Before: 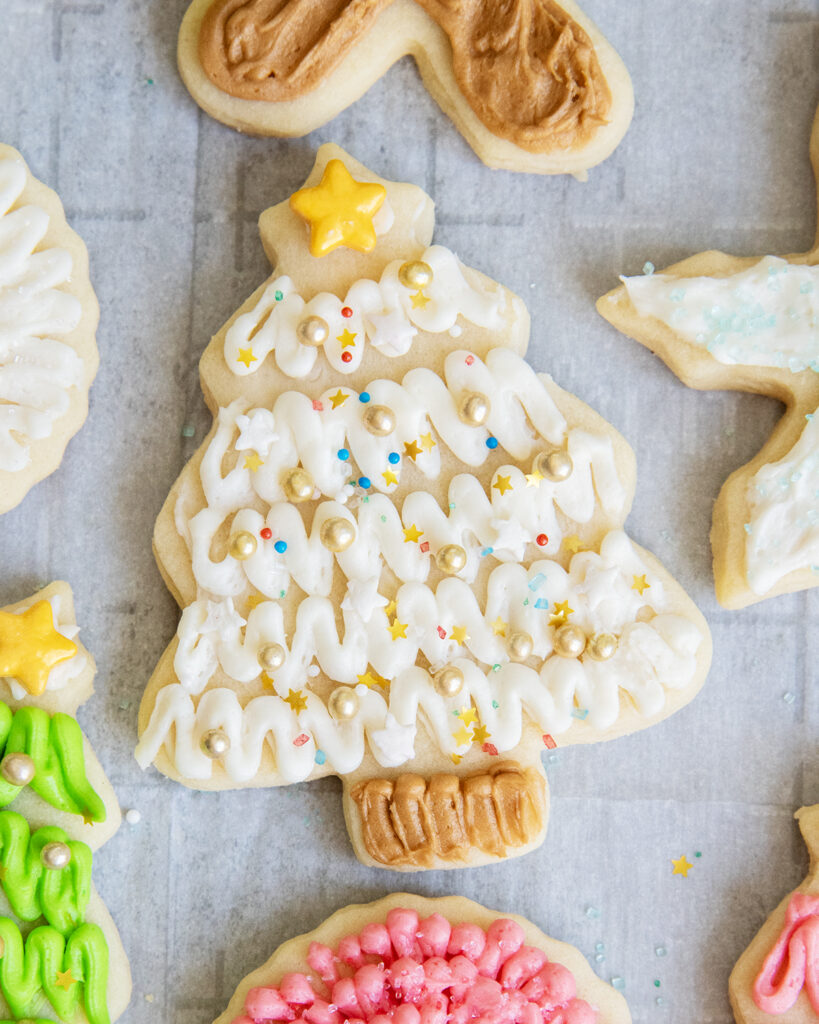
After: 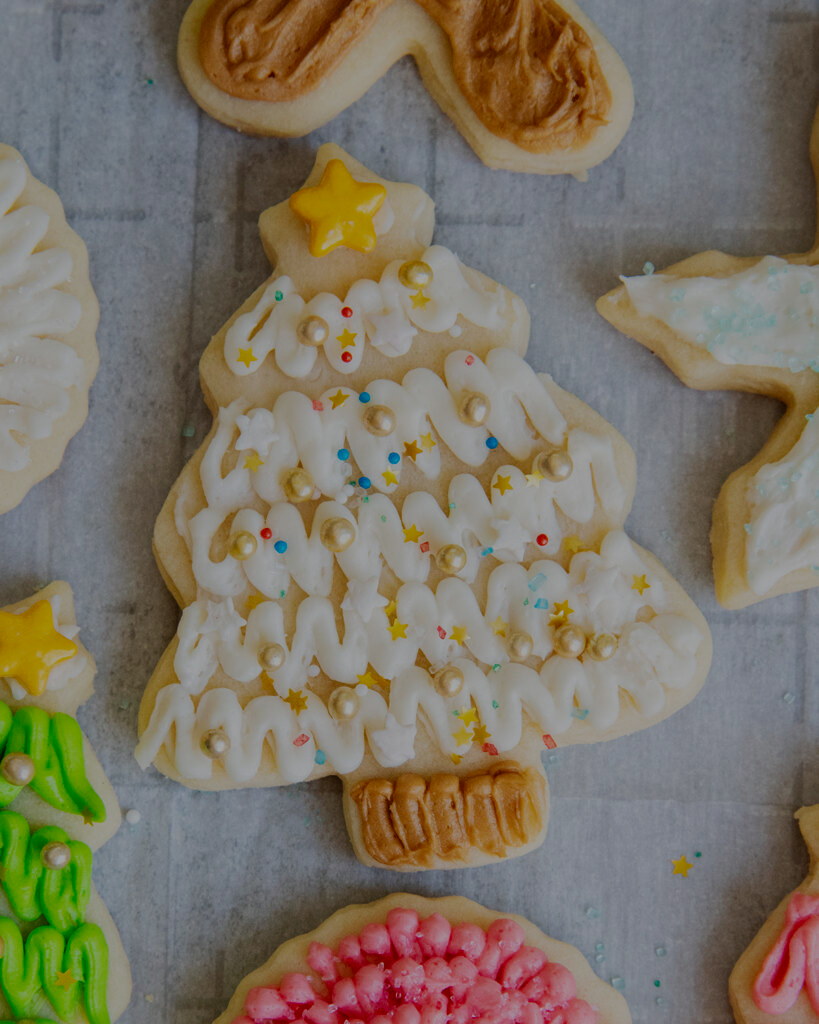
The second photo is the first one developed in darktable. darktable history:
contrast brightness saturation: contrast 0.2, brightness 0.16, saturation 0.22
exposure: exposure -2.002 EV, compensate highlight preservation false
